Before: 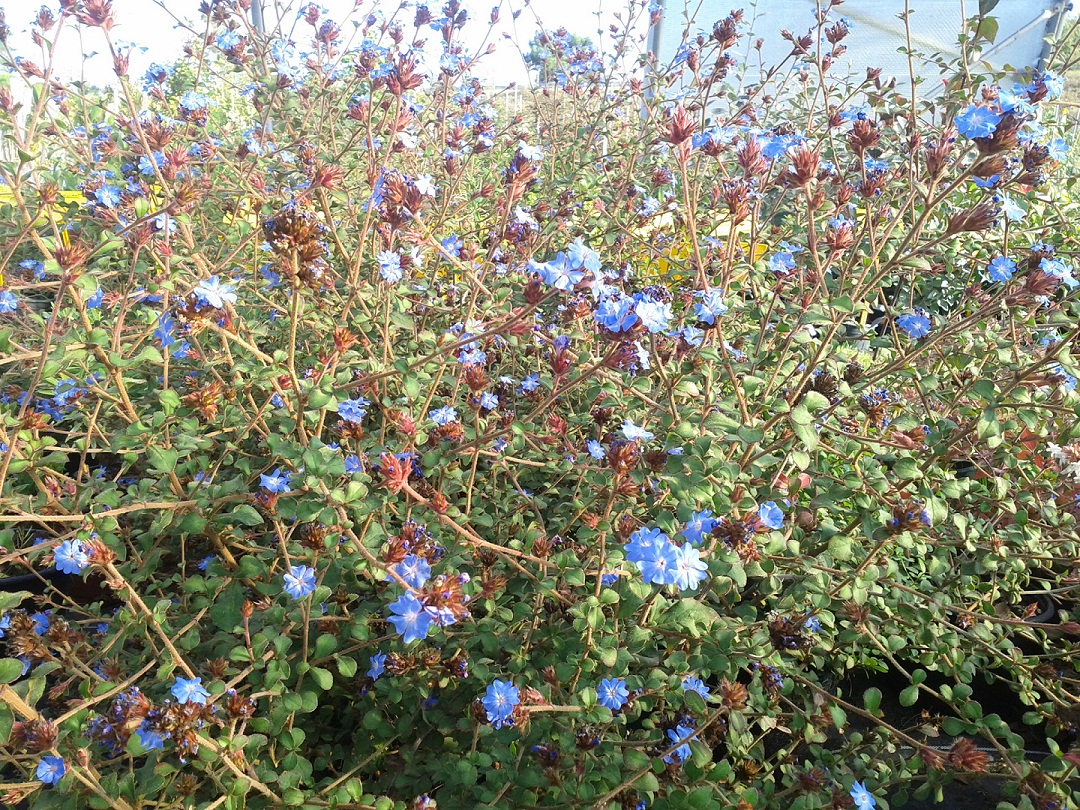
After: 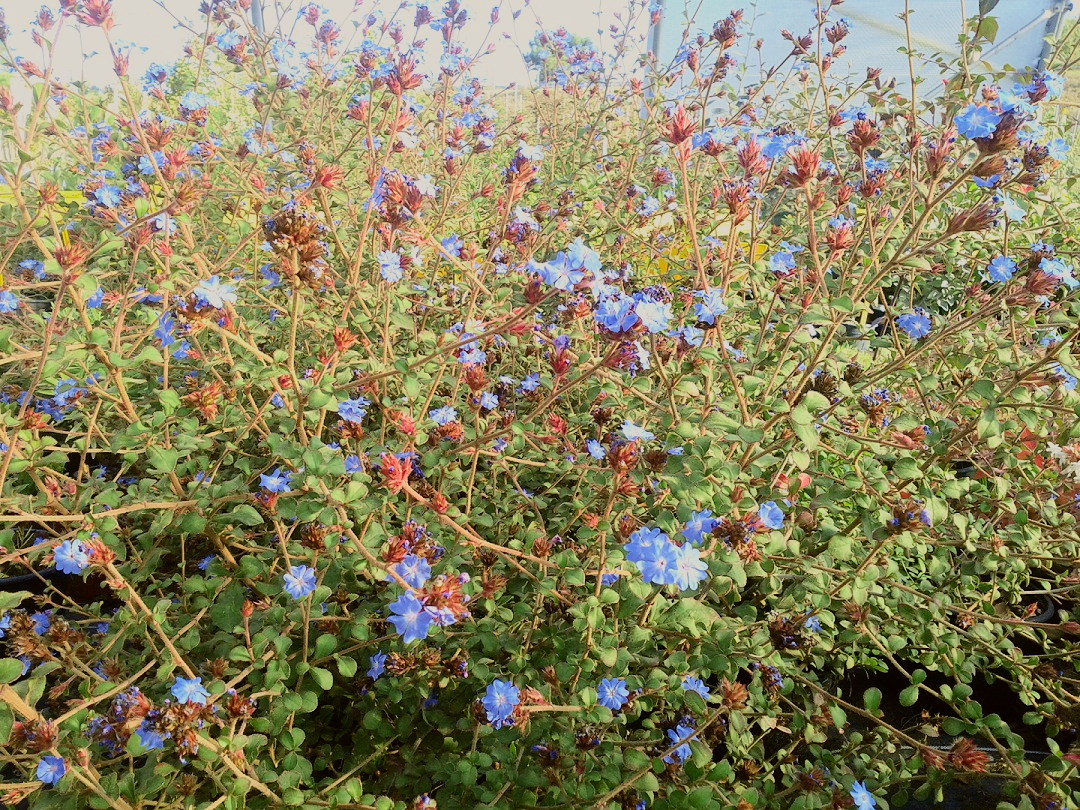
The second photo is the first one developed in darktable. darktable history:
filmic rgb: black relative exposure -15 EV, white relative exposure 3 EV, threshold 6 EV, target black luminance 0%, hardness 9.27, latitude 99%, contrast 0.912, shadows ↔ highlights balance 0.505%, add noise in highlights 0, color science v3 (2019), use custom middle-gray values true, iterations of high-quality reconstruction 0, contrast in highlights soft, enable highlight reconstruction true
tone curve: curves: ch0 [(0, 0) (0.091, 0.066) (0.184, 0.16) (0.491, 0.519) (0.748, 0.765) (1, 0.919)]; ch1 [(0, 0) (0.179, 0.173) (0.322, 0.32) (0.424, 0.424) (0.502, 0.504) (0.56, 0.575) (0.631, 0.675) (0.777, 0.806) (1, 1)]; ch2 [(0, 0) (0.434, 0.447) (0.485, 0.495) (0.524, 0.563) (0.676, 0.691) (1, 1)], color space Lab, independent channels, preserve colors none
